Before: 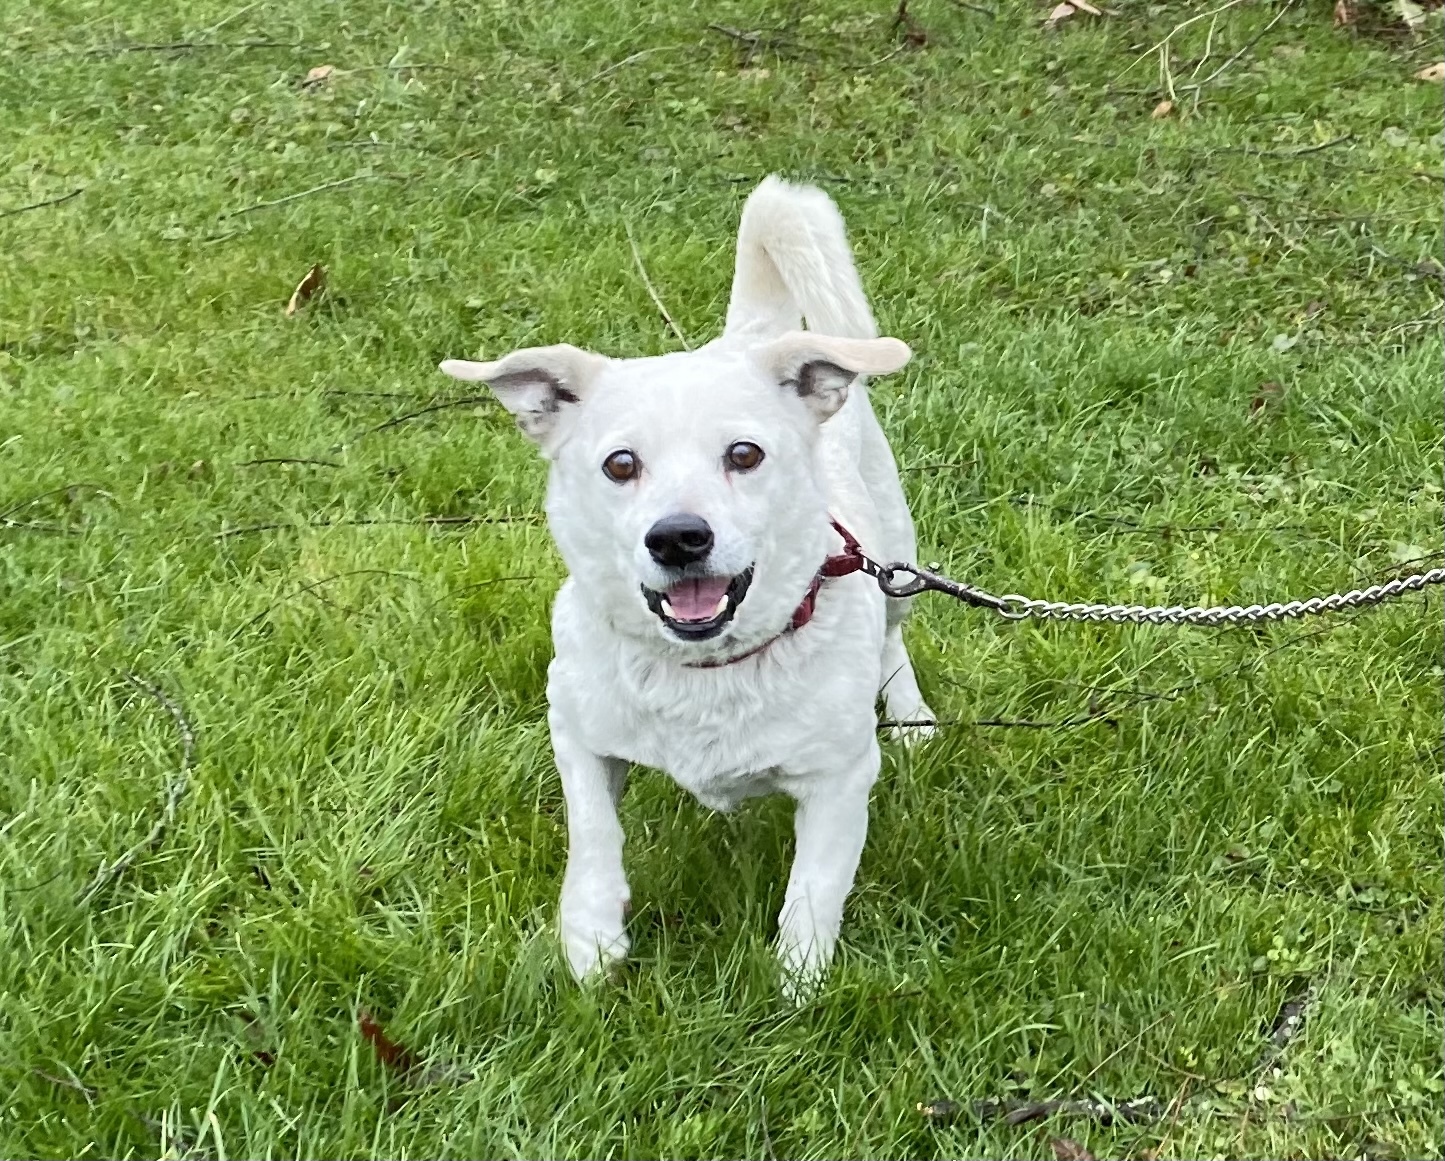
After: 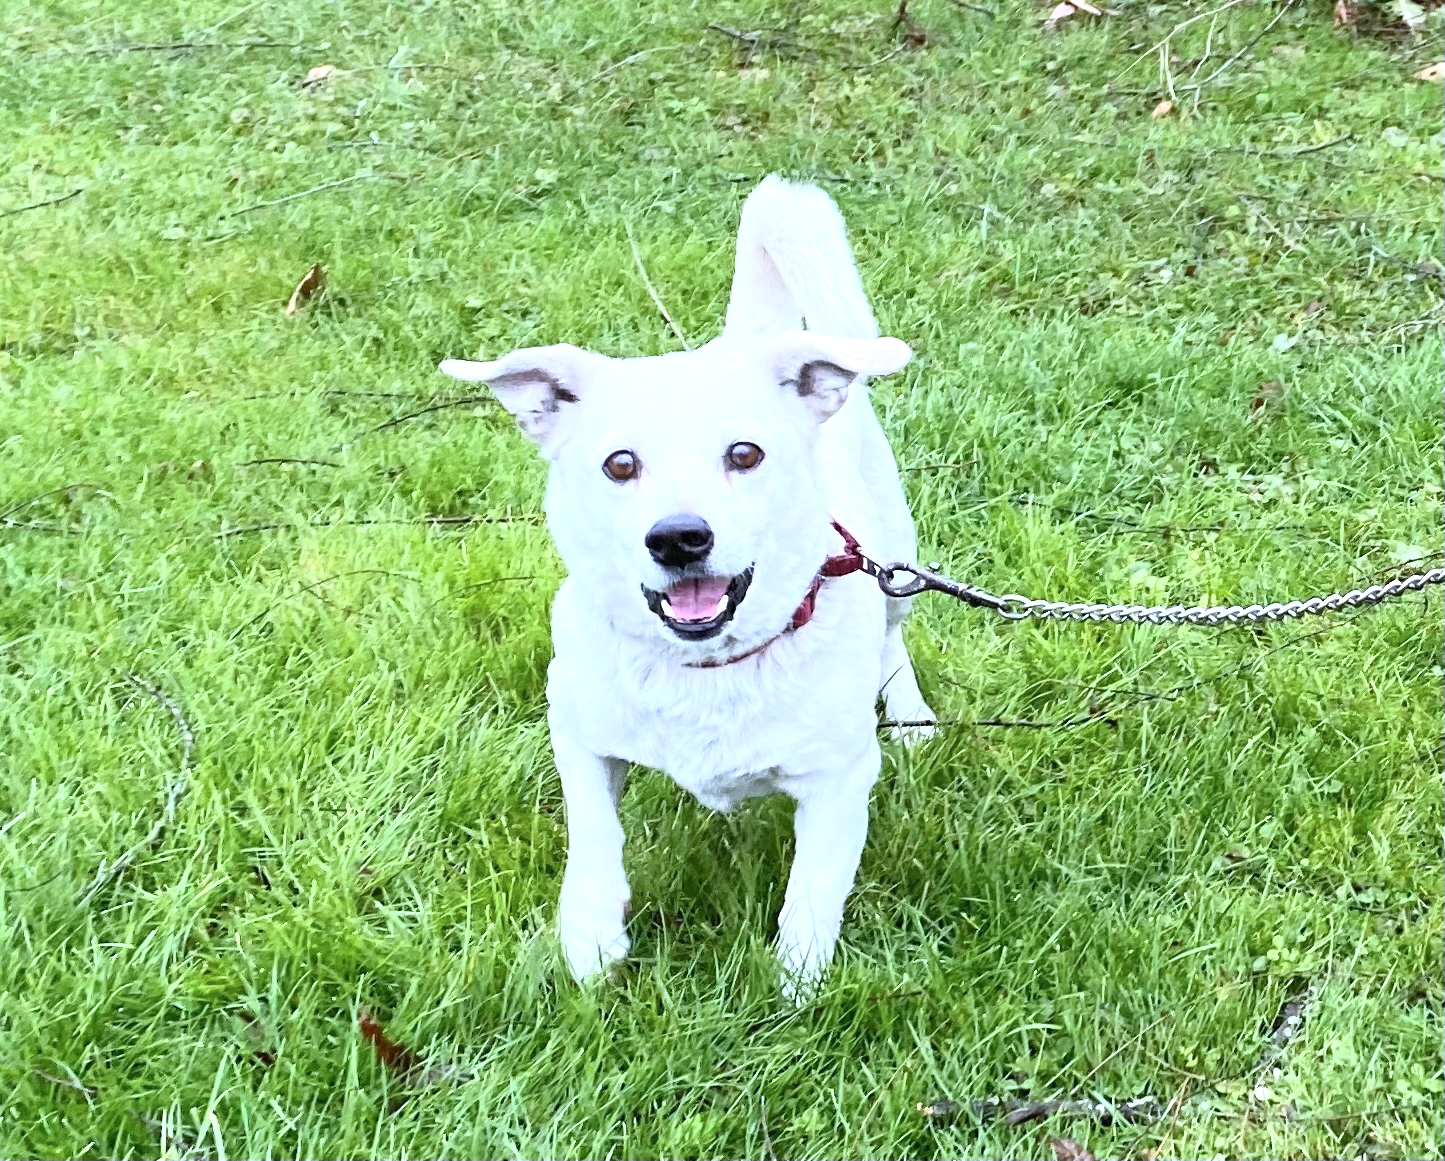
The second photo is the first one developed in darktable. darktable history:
color calibration: illuminant custom, x 0.373, y 0.389, temperature 4236.35 K
tone equalizer: -8 EV -0.45 EV, -7 EV -0.381 EV, -6 EV -0.331 EV, -5 EV -0.225 EV, -3 EV 0.235 EV, -2 EV 0.342 EV, -1 EV 0.405 EV, +0 EV 0.41 EV
contrast brightness saturation: contrast 0.196, brightness 0.162, saturation 0.218
